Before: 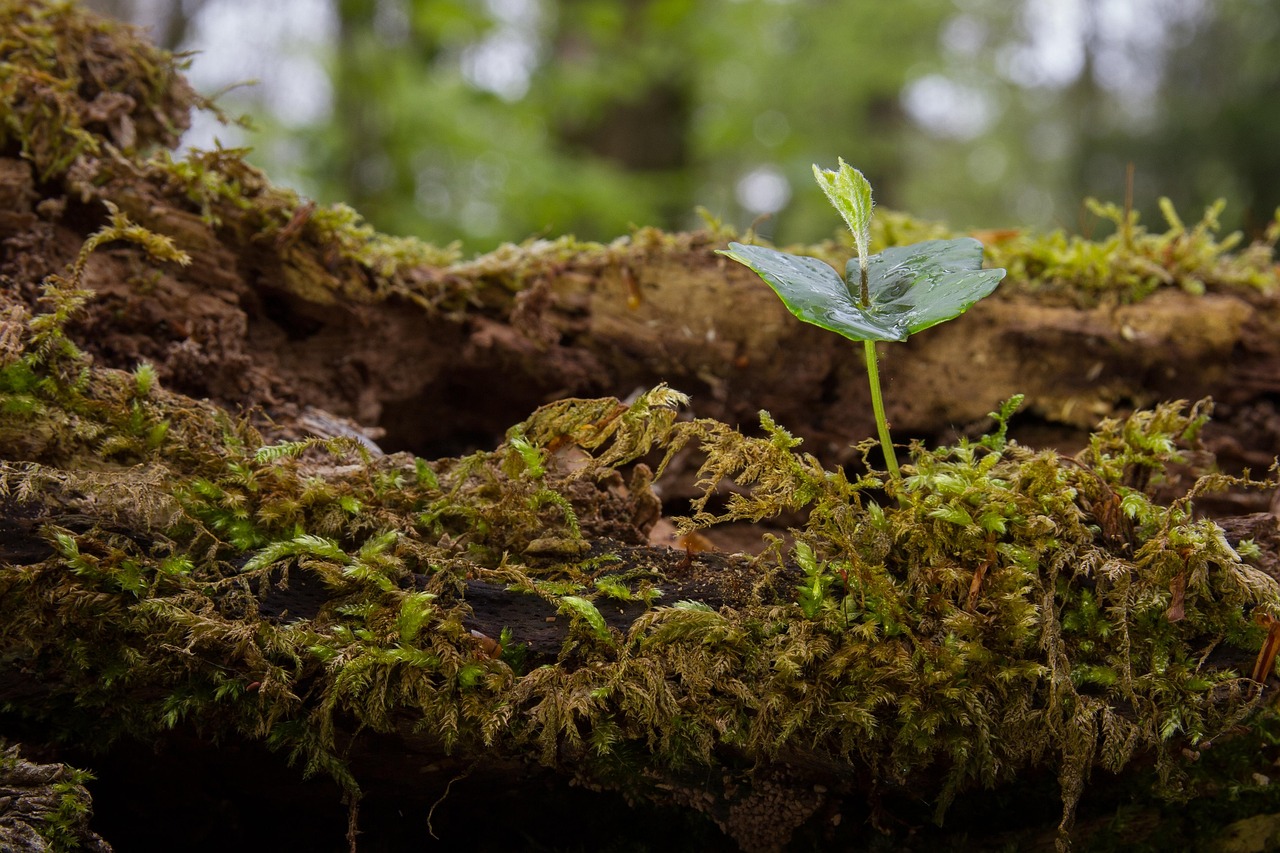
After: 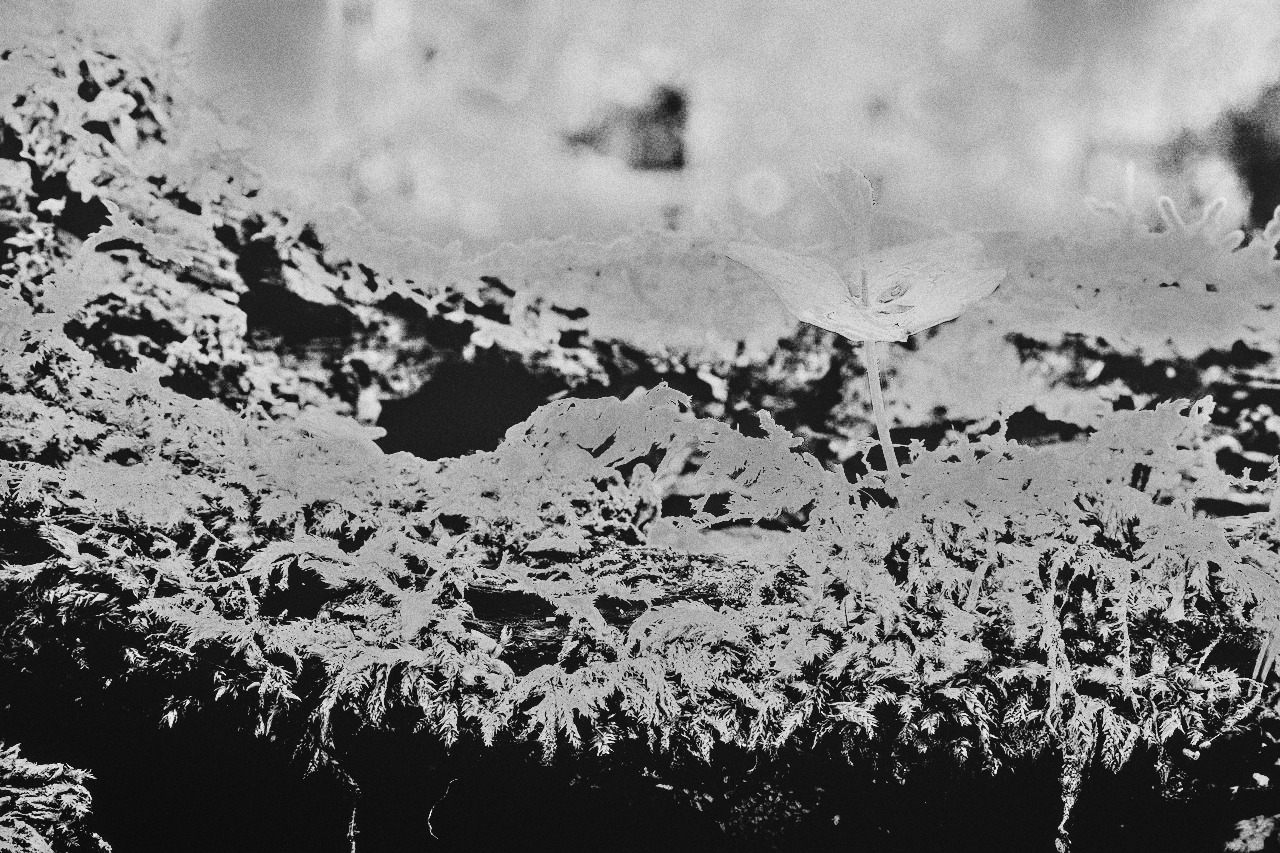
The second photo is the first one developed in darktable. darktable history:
exposure: black level correction 0, exposure 0.5 EV, compensate exposure bias true, compensate highlight preservation false
contrast brightness saturation: contrast 0.77, brightness -1, saturation 1
monochrome: a 32, b 64, size 2.3
local contrast: detail 110%
grain: coarseness 0.09 ISO, strength 40%
white balance: red 4.26, blue 1.802
sharpen: radius 2.883, amount 0.868, threshold 47.523
